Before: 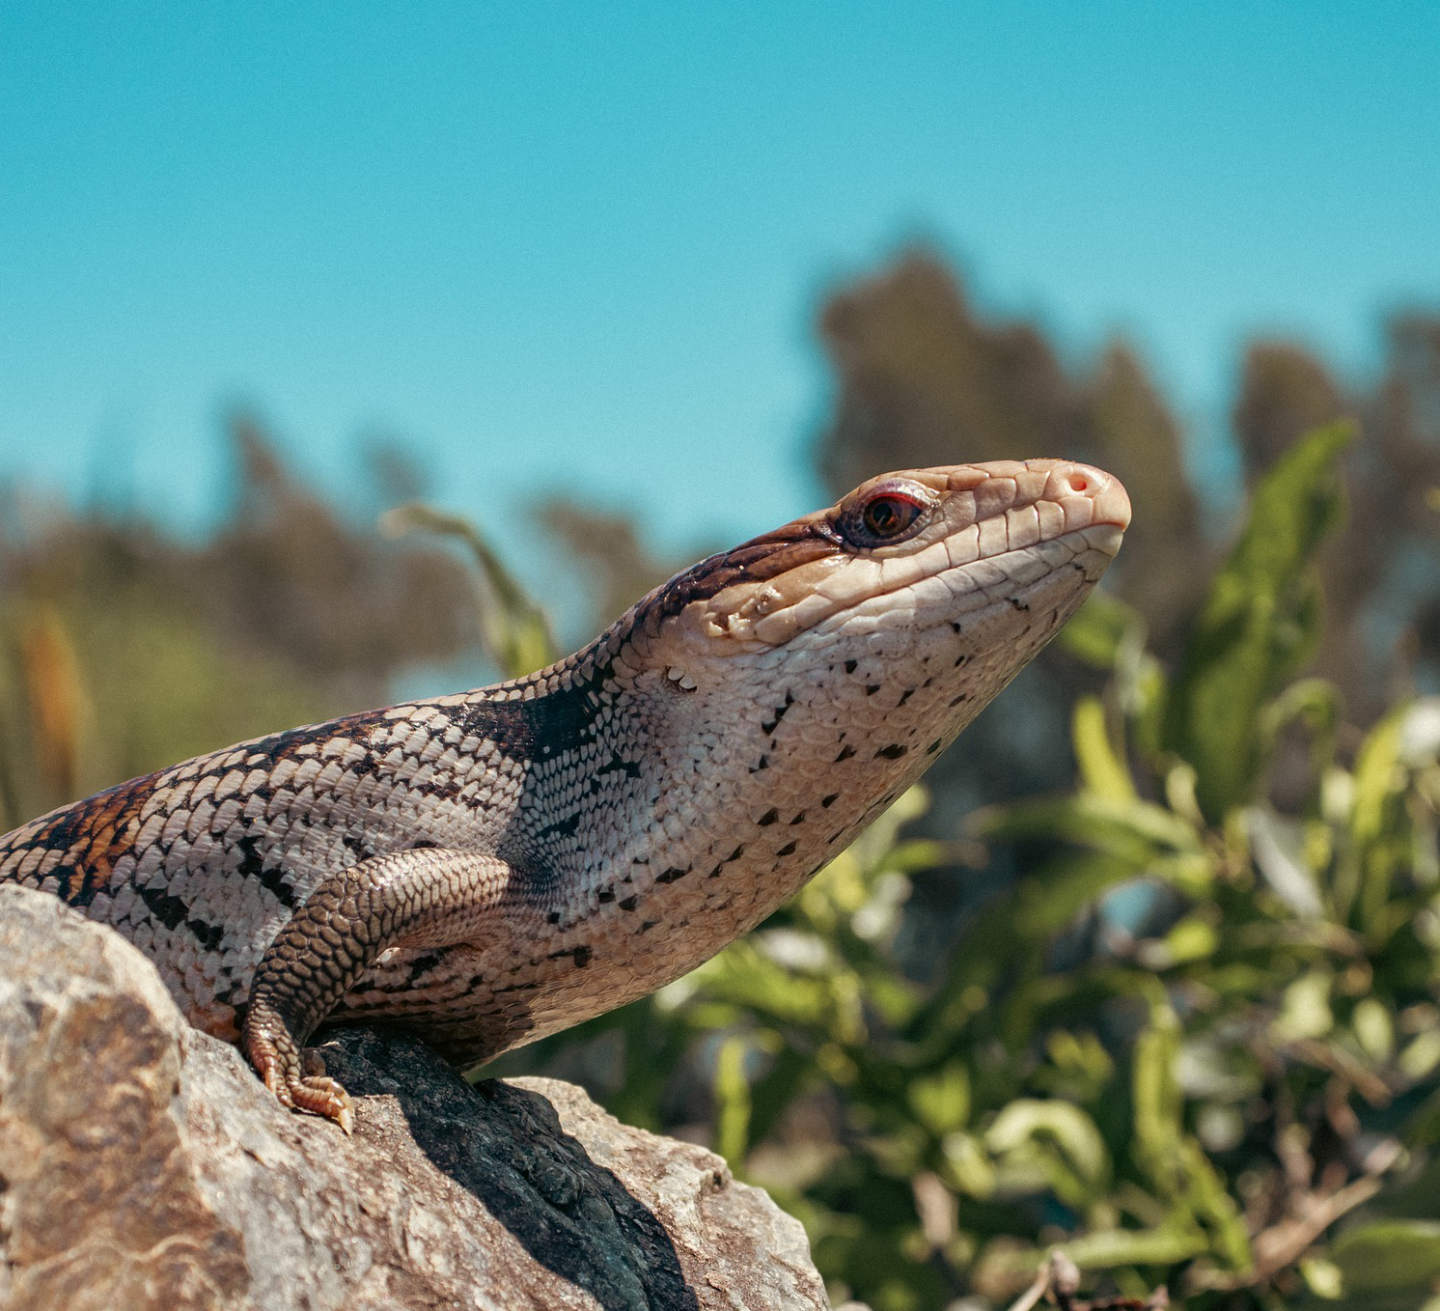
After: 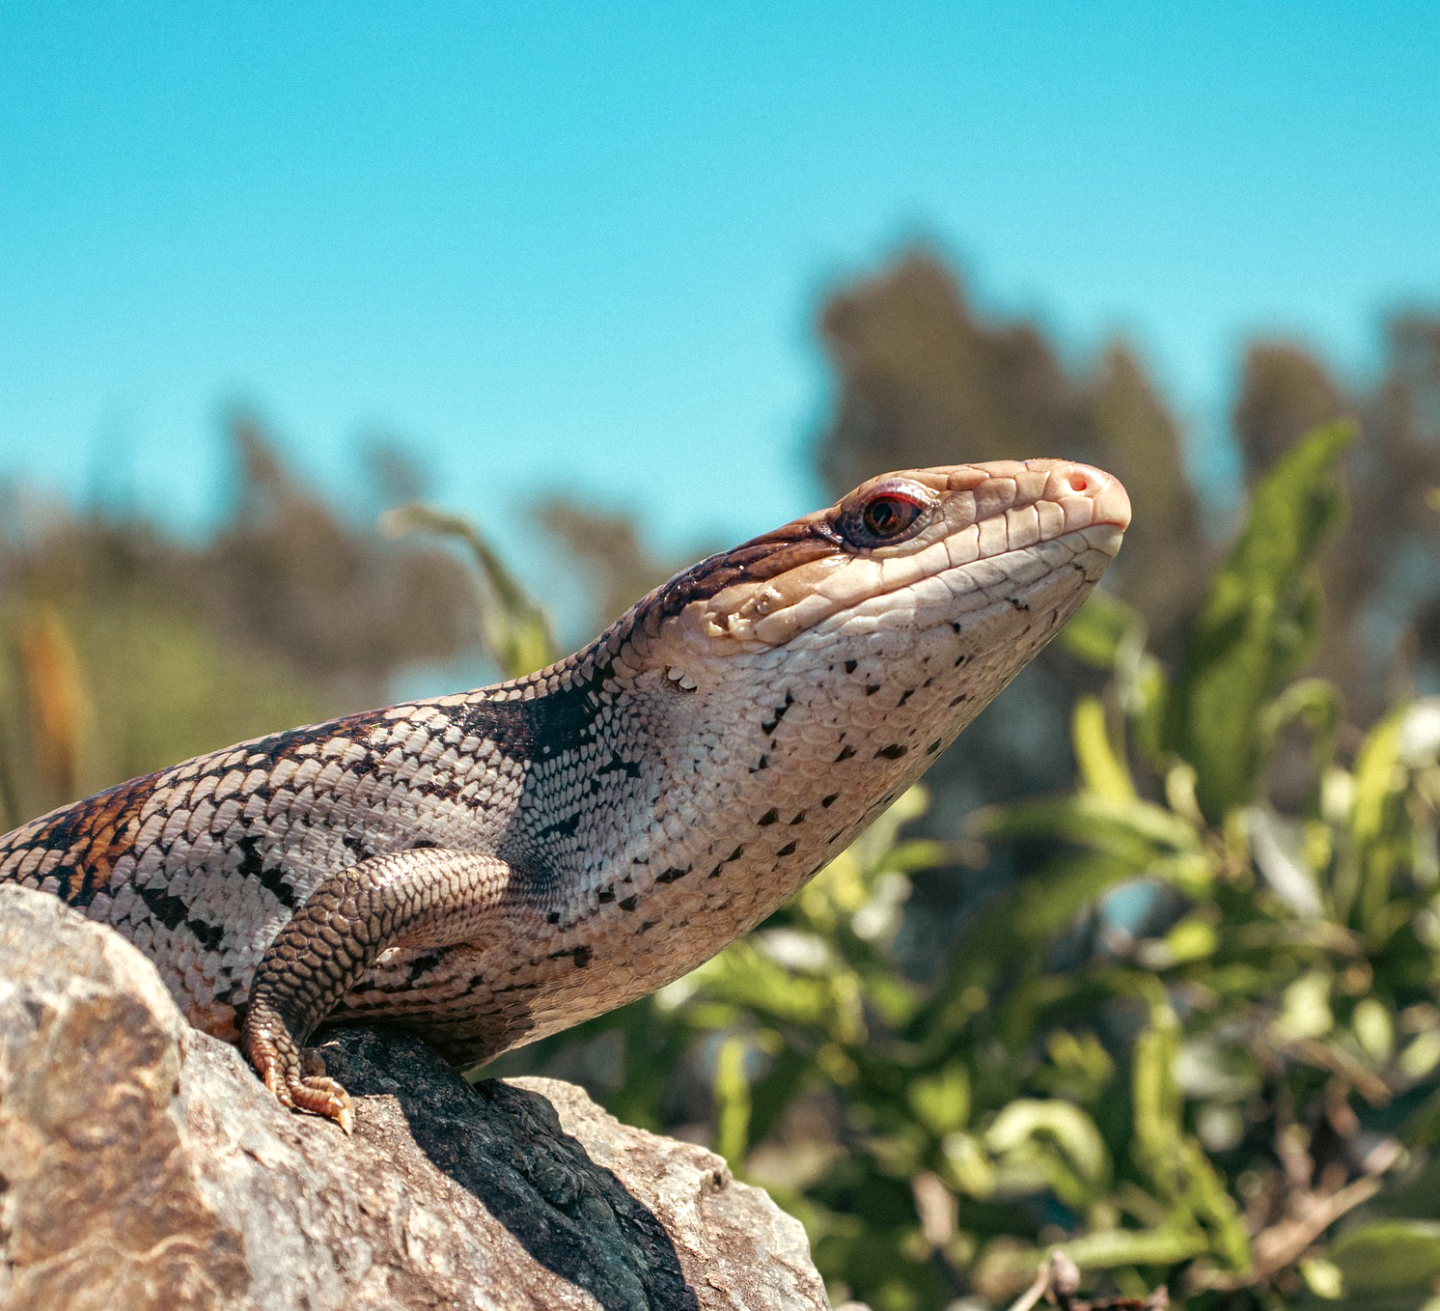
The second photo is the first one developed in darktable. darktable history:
exposure: exposure 0.376 EV, compensate highlight preservation false
